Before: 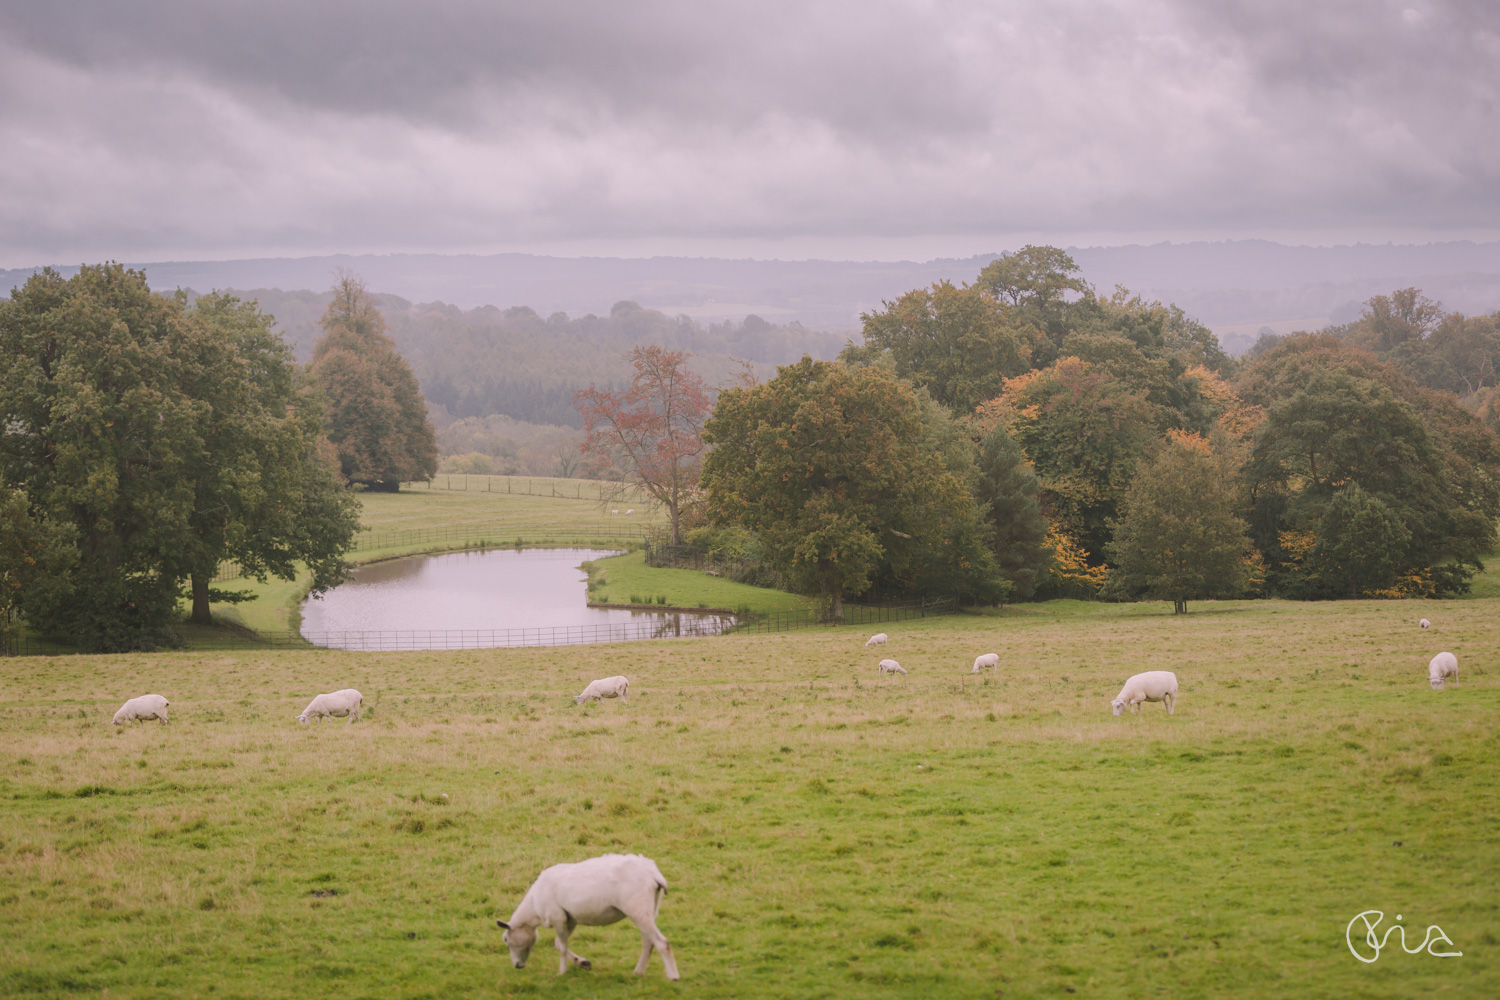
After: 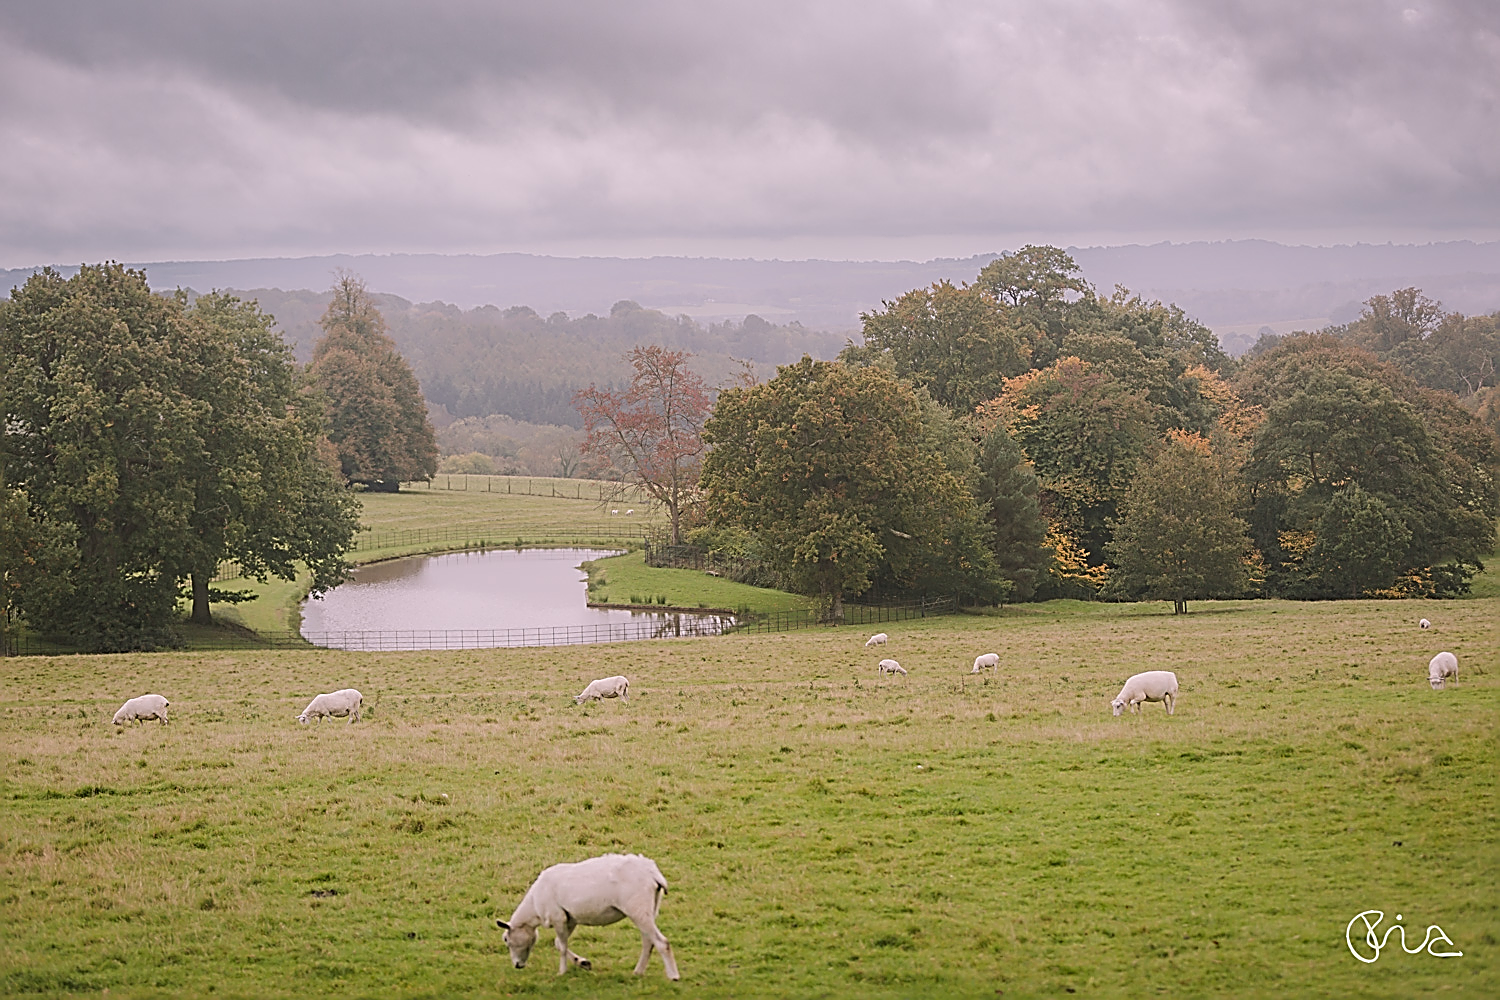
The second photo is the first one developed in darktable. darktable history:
sharpen: amount 1.845
